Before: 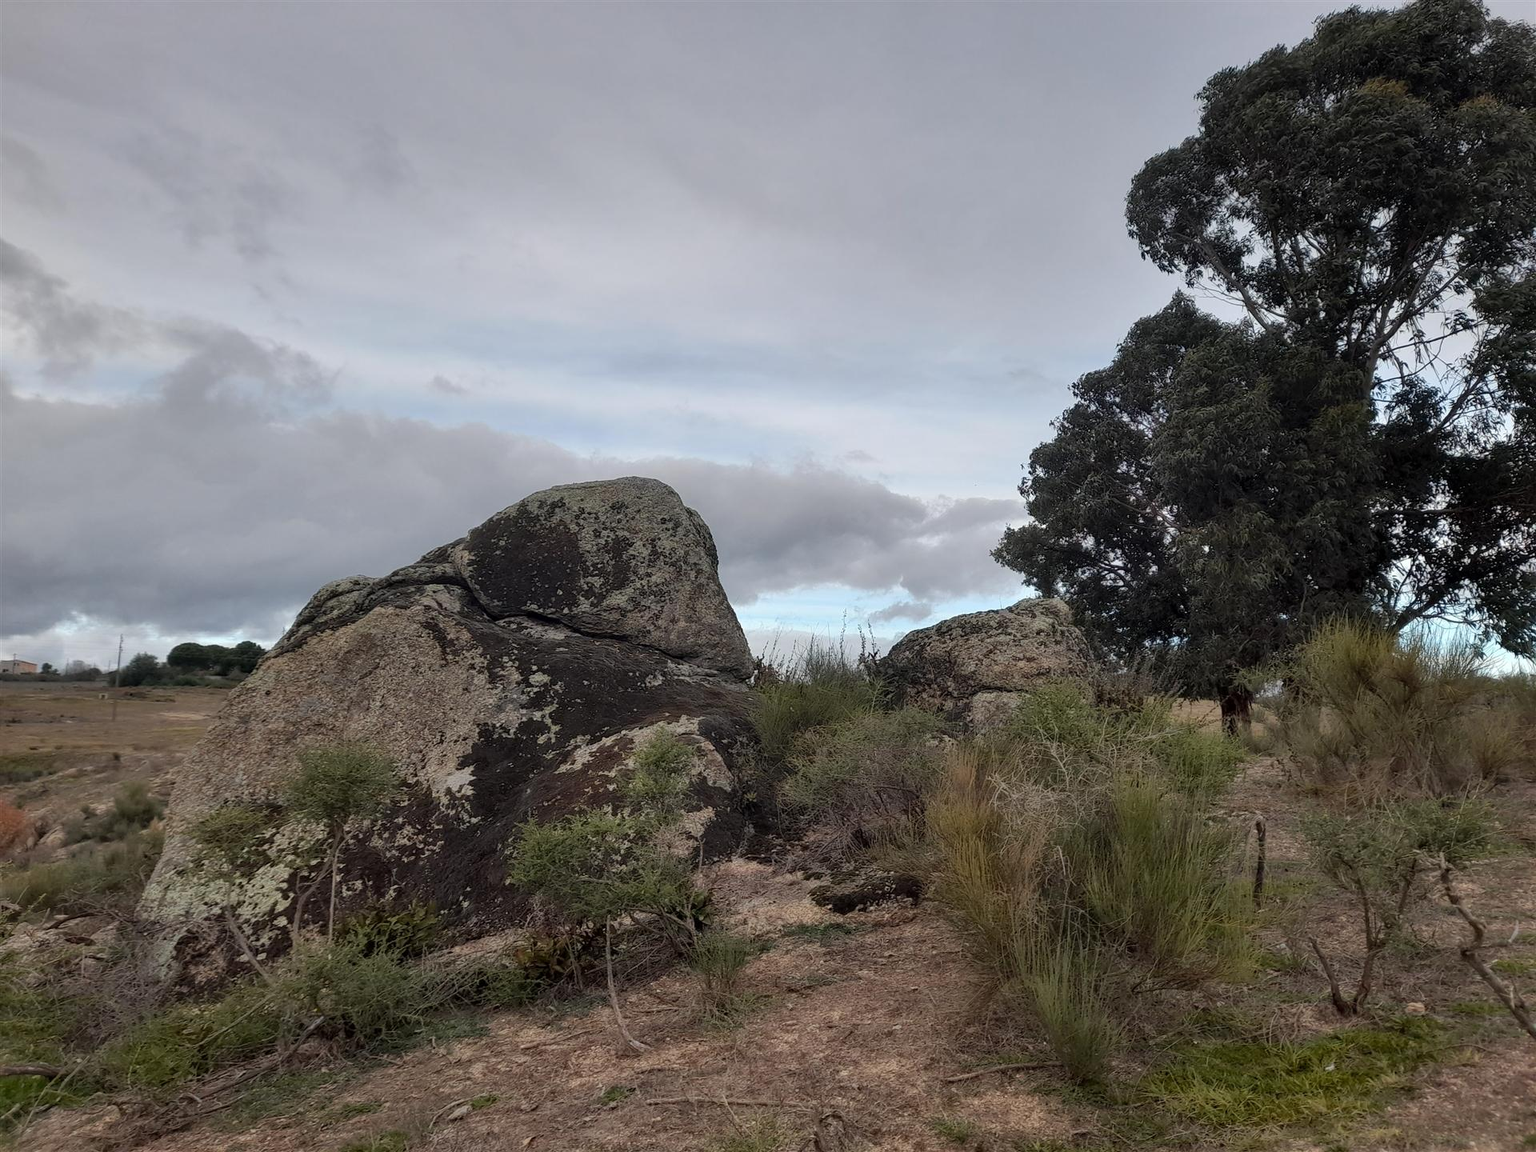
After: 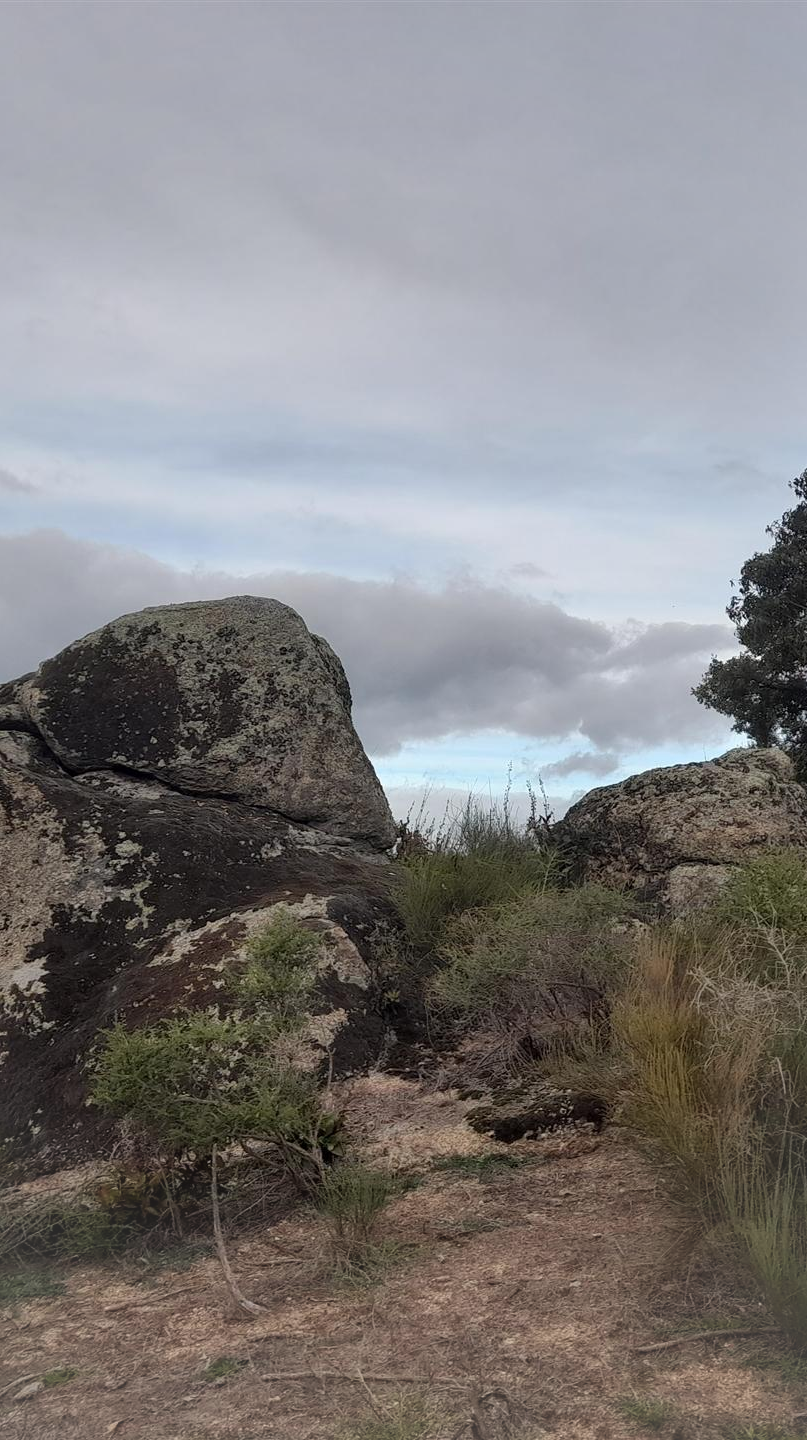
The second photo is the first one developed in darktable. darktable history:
crop: left 28.466%, right 29.46%
vignetting: fall-off start 66.97%, brightness 0.049, saturation -0.002, center (-0.032, -0.035), width/height ratio 1.009
